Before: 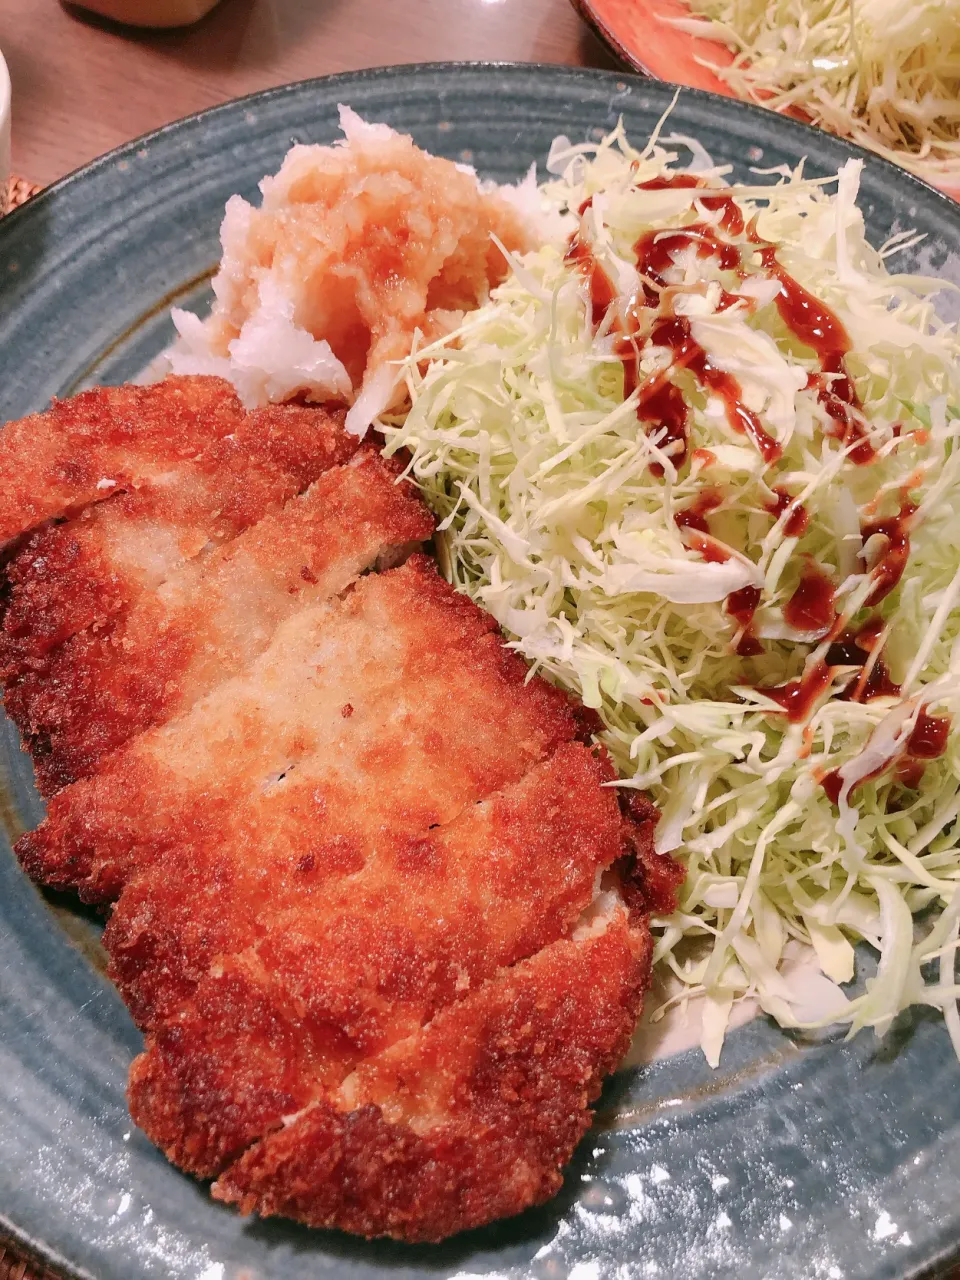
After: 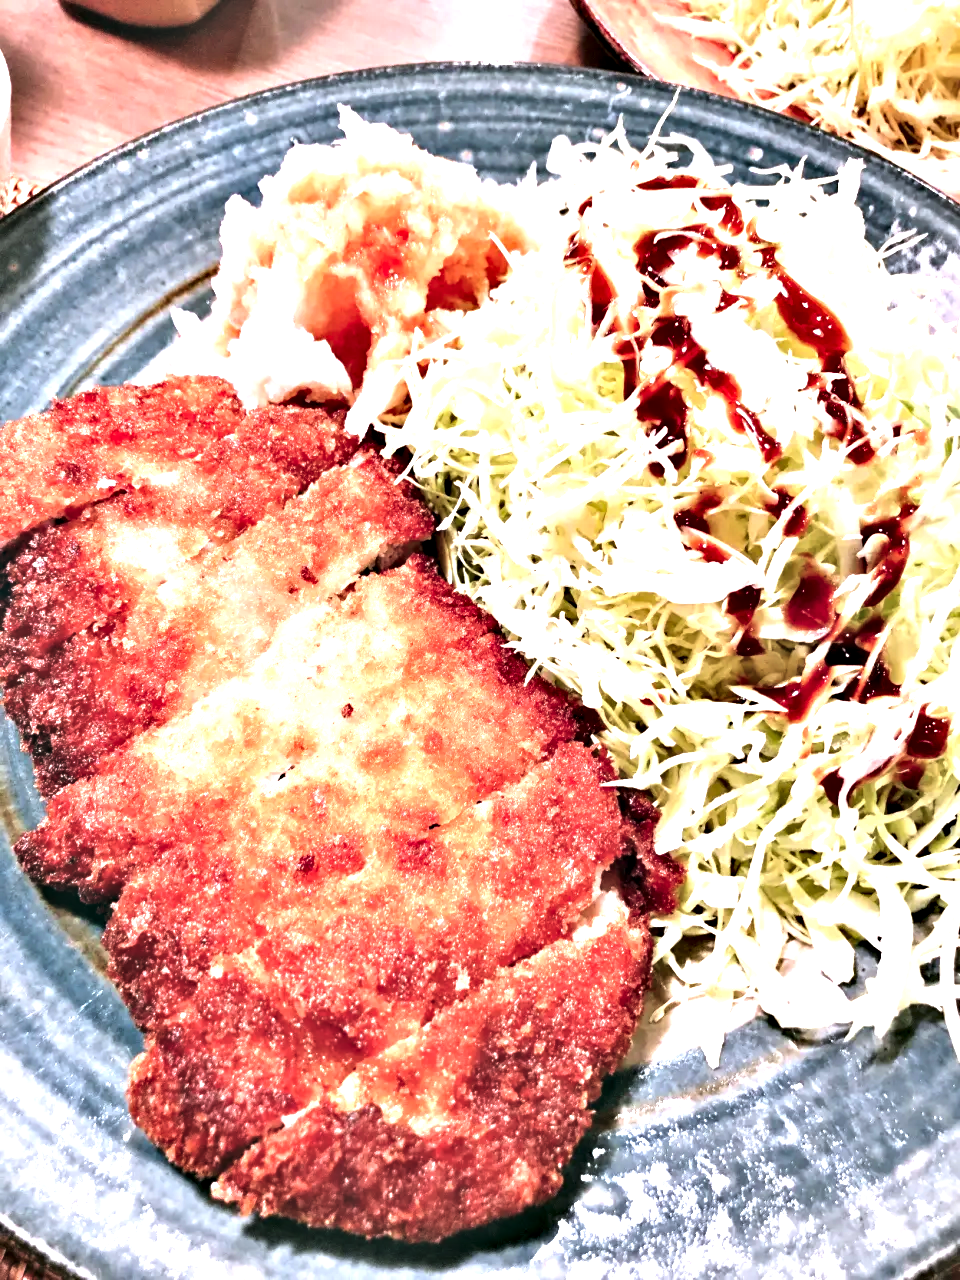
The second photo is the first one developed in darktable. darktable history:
white balance: red 0.984, blue 1.059
exposure: black level correction -0.023, exposure 1.397 EV, compensate highlight preservation false
contrast equalizer: octaves 7, y [[0.48, 0.654, 0.731, 0.706, 0.772, 0.382], [0.55 ×6], [0 ×6], [0 ×6], [0 ×6]]
